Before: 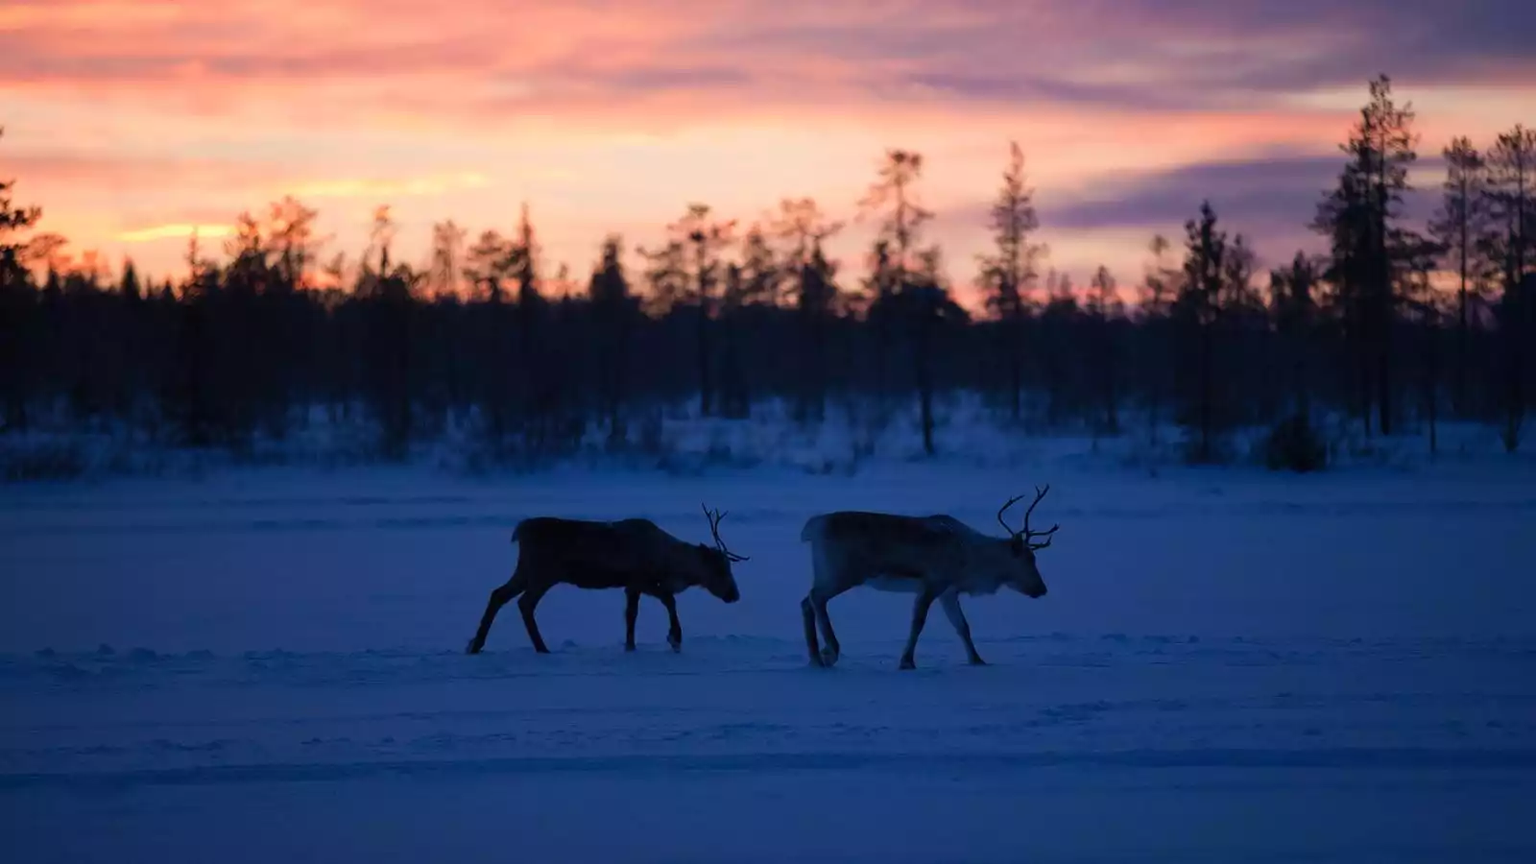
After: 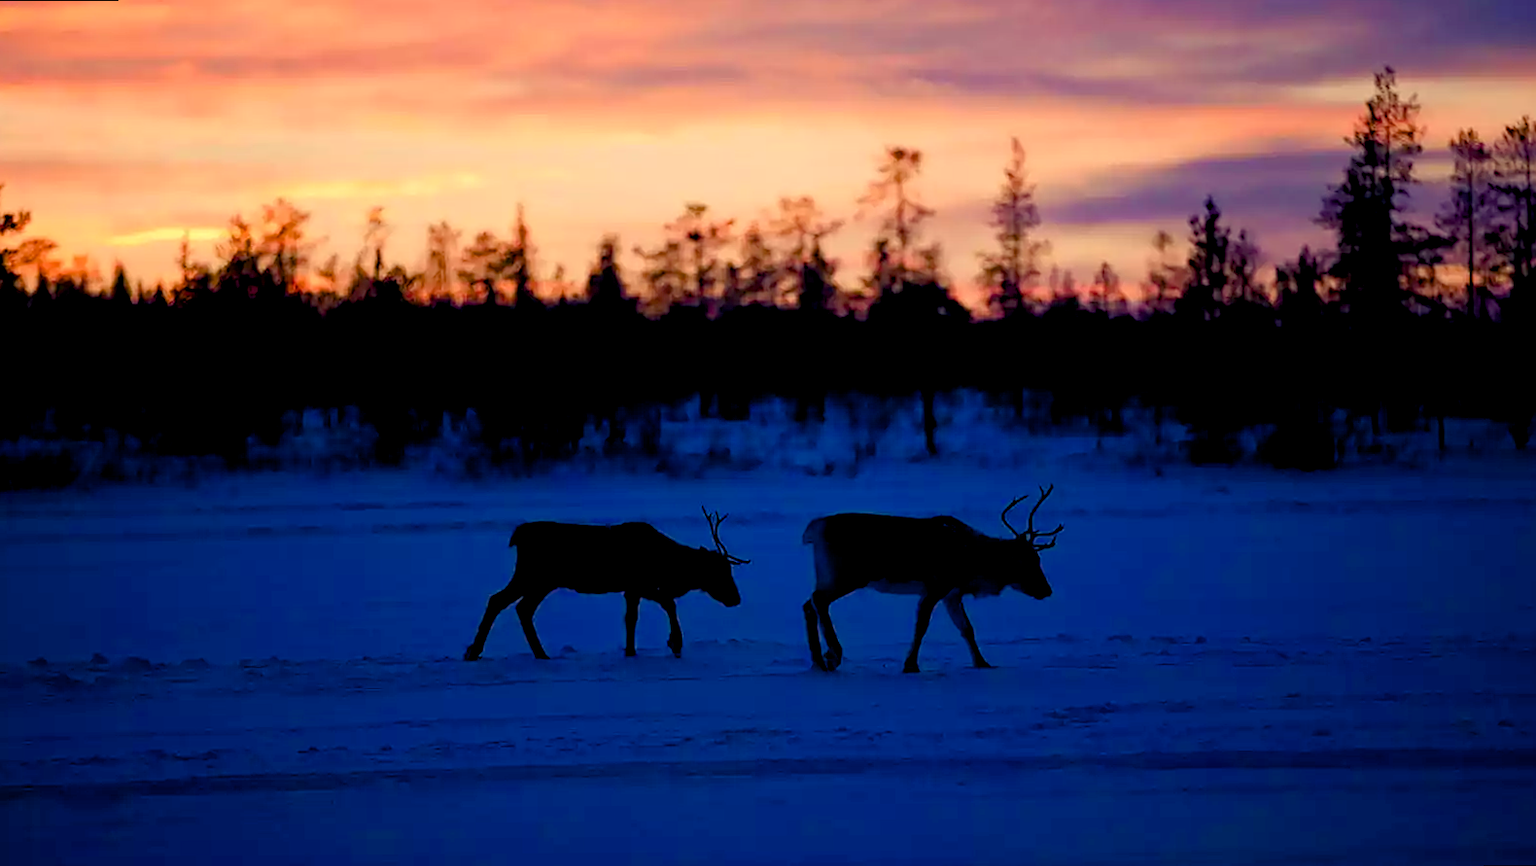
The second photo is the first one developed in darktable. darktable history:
color balance rgb: shadows lift › chroma 3%, shadows lift › hue 280.8°, power › hue 330°, highlights gain › chroma 3%, highlights gain › hue 75.6°, global offset › luminance -1%, perceptual saturation grading › global saturation 20%, perceptual saturation grading › highlights -25%, perceptual saturation grading › shadows 50%, global vibrance 20%
sharpen: on, module defaults
rotate and perspective: rotation -0.45°, automatic cropping original format, crop left 0.008, crop right 0.992, crop top 0.012, crop bottom 0.988
rgb curve: curves: ch2 [(0, 0) (0.567, 0.512) (1, 1)], mode RGB, independent channels
